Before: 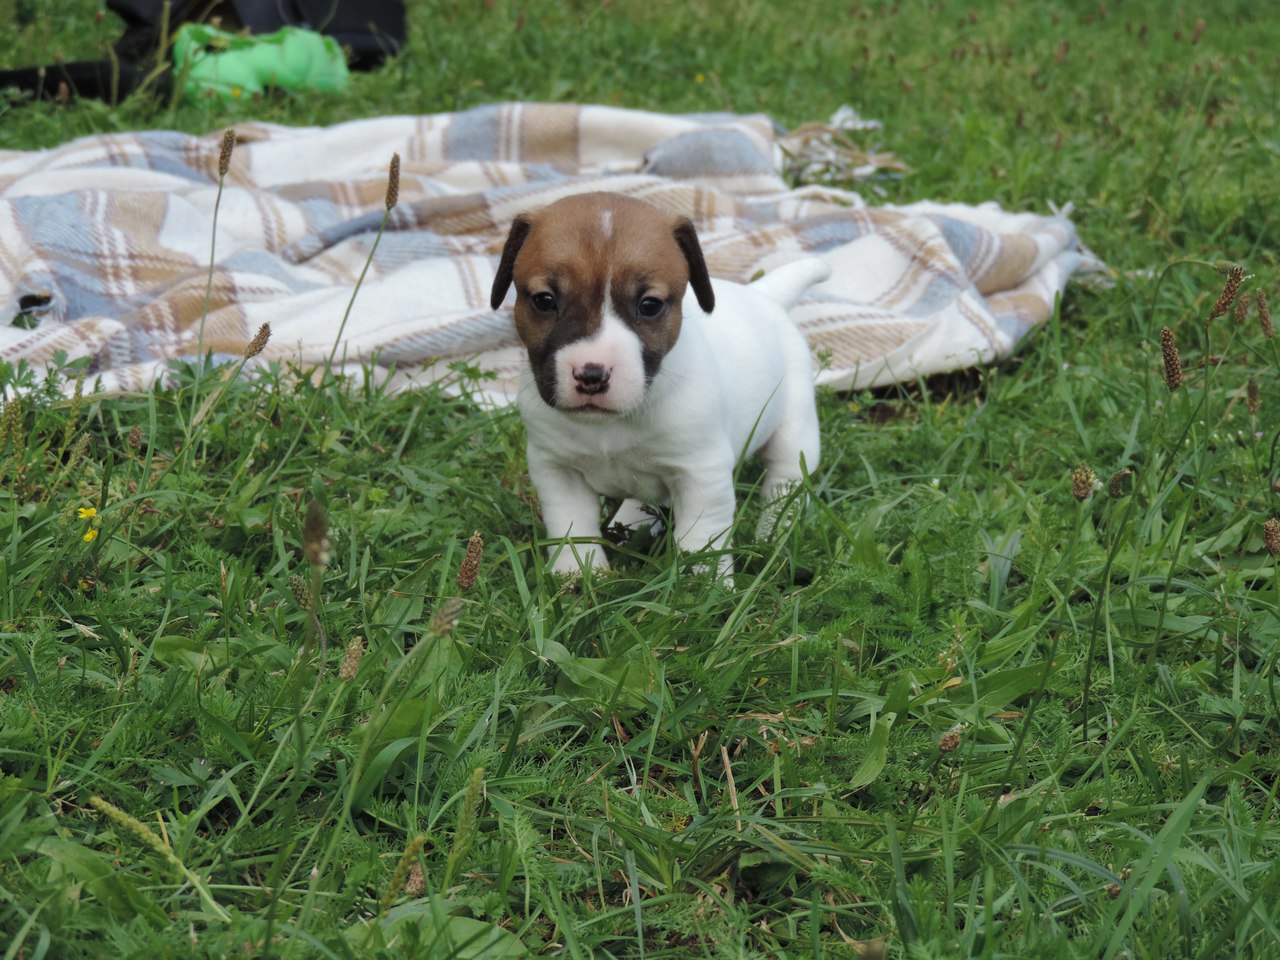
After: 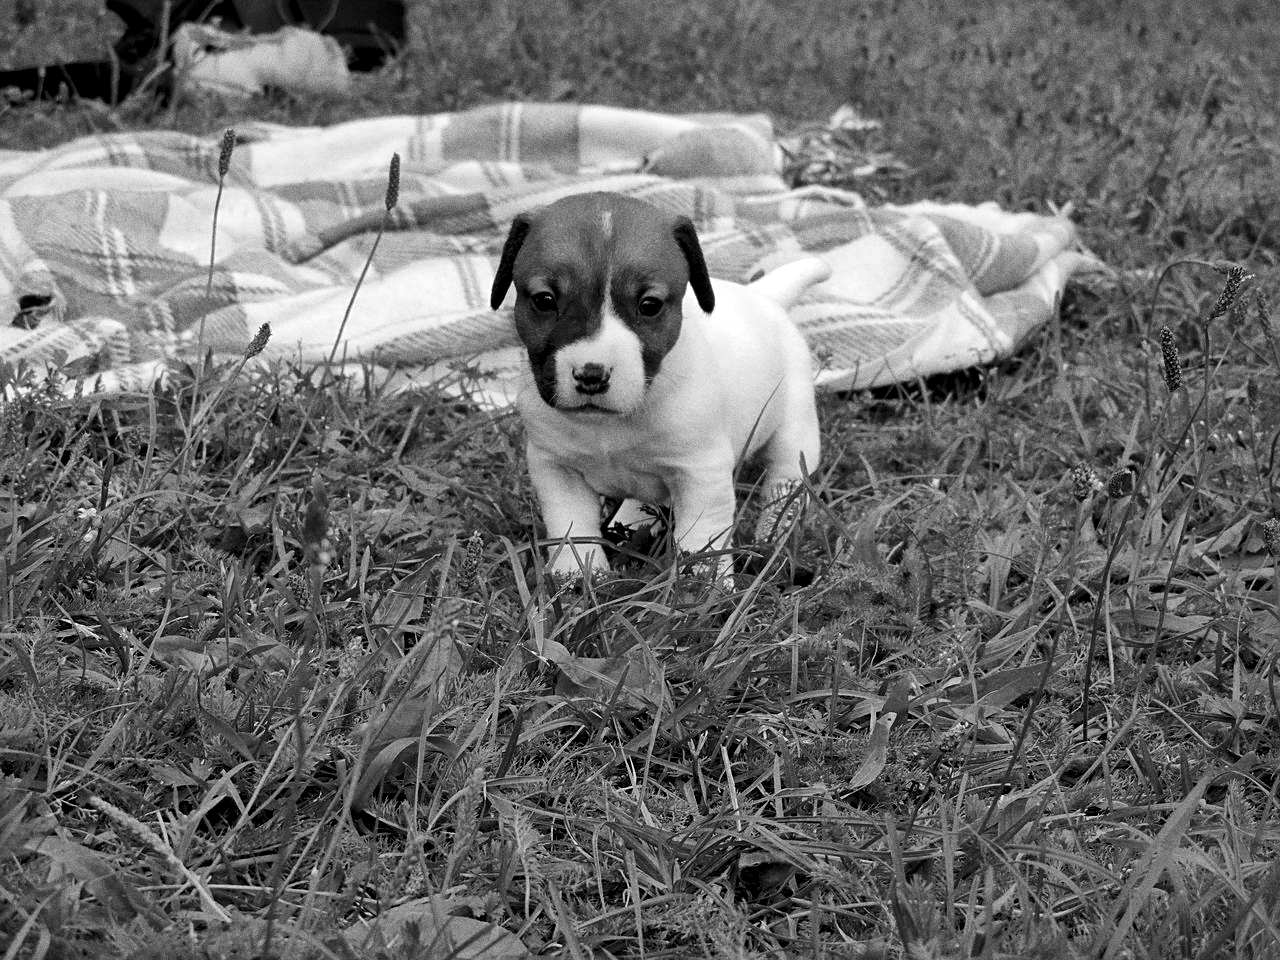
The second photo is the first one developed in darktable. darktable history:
grain: coarseness 0.09 ISO, strength 40%
monochrome: on, module defaults
sharpen: on, module defaults
local contrast: mode bilateral grid, contrast 25, coarseness 60, detail 151%, midtone range 0.2
color correction: saturation 1.8
exposure: black level correction 0.005, exposure 0.001 EV, compensate highlight preservation false
